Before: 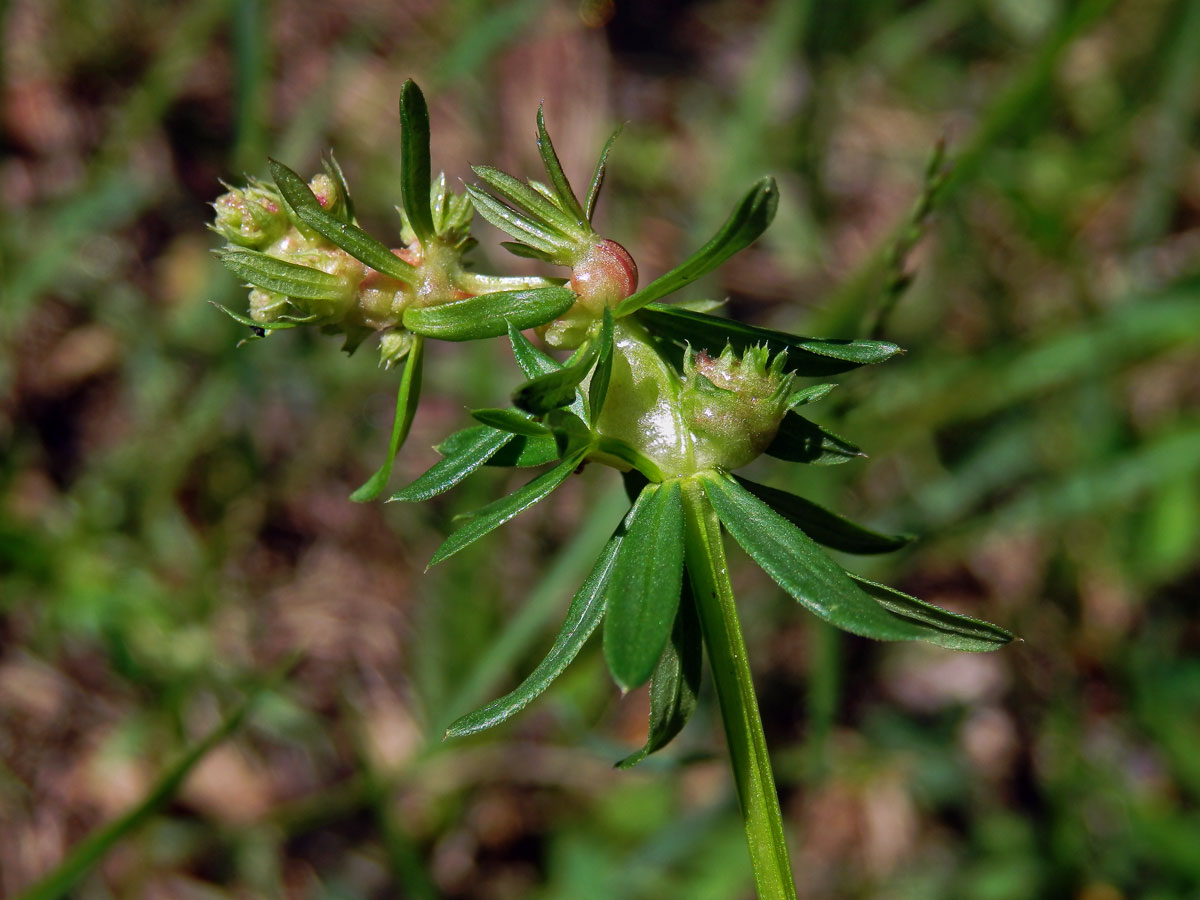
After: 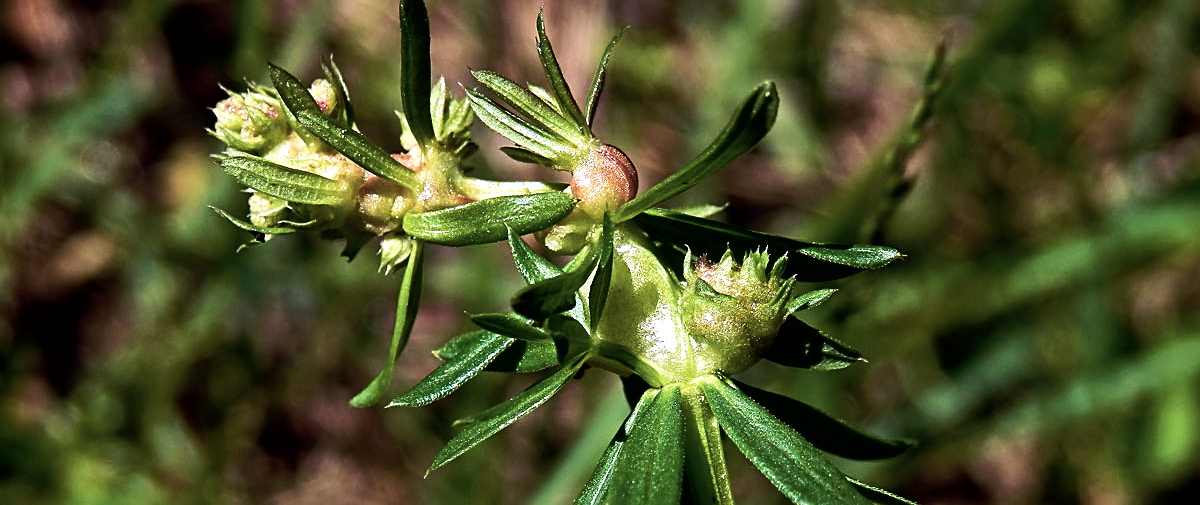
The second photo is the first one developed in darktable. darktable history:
velvia: strength 75%
contrast brightness saturation: contrast 0.1, saturation -0.36
exposure: black level correction 0.005, exposure 0.014 EV, compensate highlight preservation false
crop and rotate: top 10.605%, bottom 33.274%
tone equalizer: -8 EV -1.08 EV, -7 EV -1.01 EV, -6 EV -0.867 EV, -5 EV -0.578 EV, -3 EV 0.578 EV, -2 EV 0.867 EV, -1 EV 1.01 EV, +0 EV 1.08 EV, edges refinement/feathering 500, mask exposure compensation -1.57 EV, preserve details no
sharpen: on, module defaults
